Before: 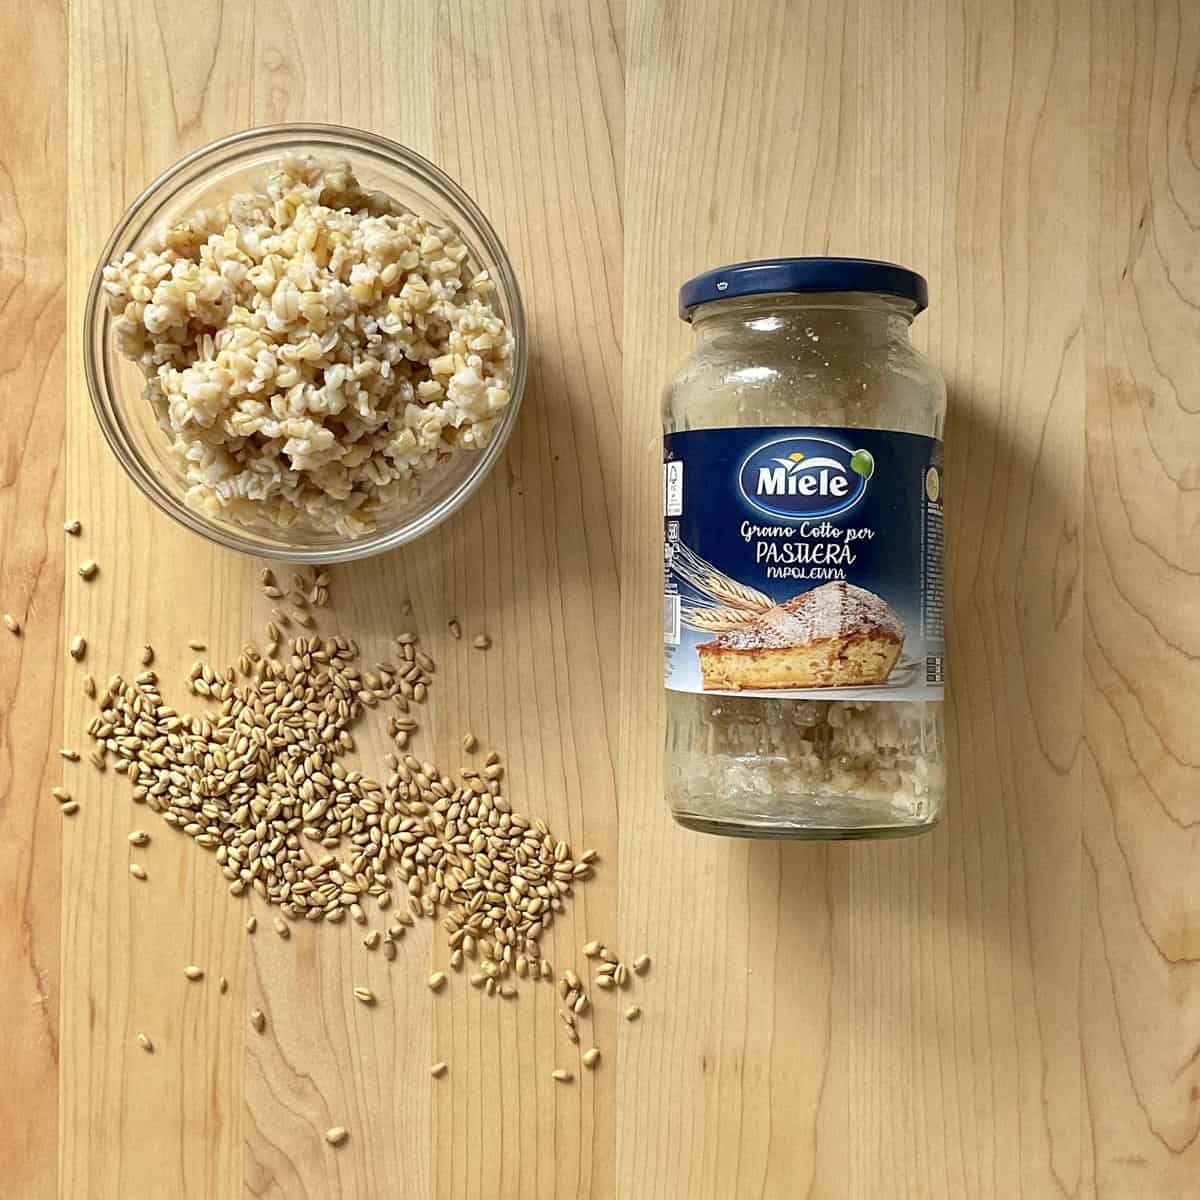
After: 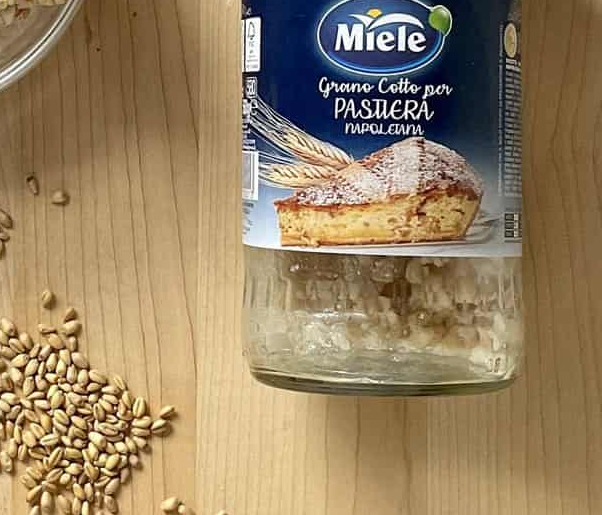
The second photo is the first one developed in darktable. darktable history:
crop: left 35.215%, top 37.008%, right 14.56%, bottom 20.002%
